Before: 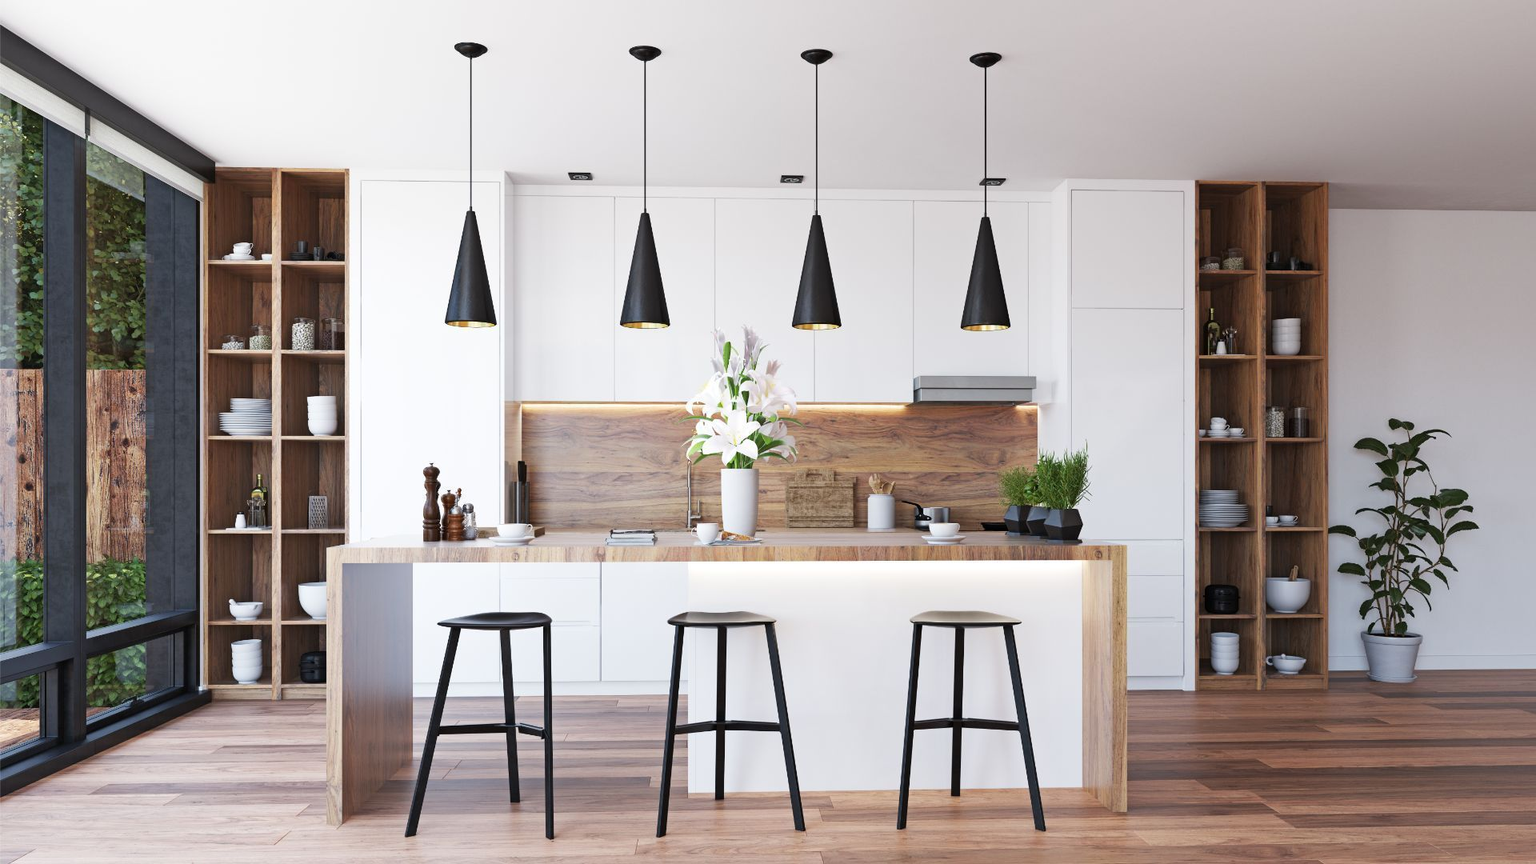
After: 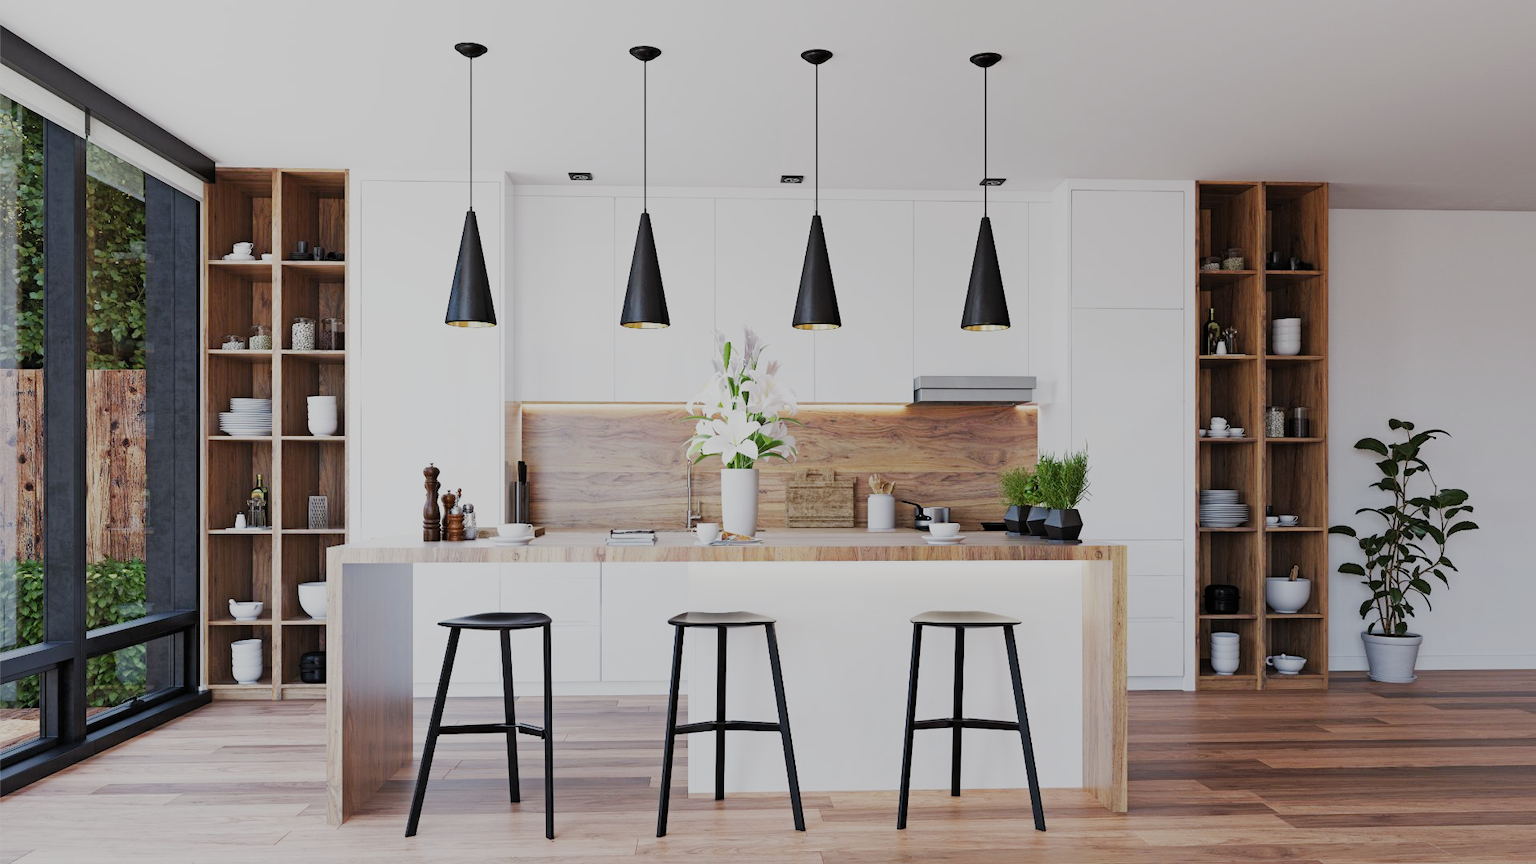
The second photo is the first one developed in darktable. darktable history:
filmic rgb: black relative exposure -7.37 EV, white relative exposure 5.06 EV, hardness 3.21, preserve chrominance no, color science v5 (2021), contrast in shadows safe, contrast in highlights safe
